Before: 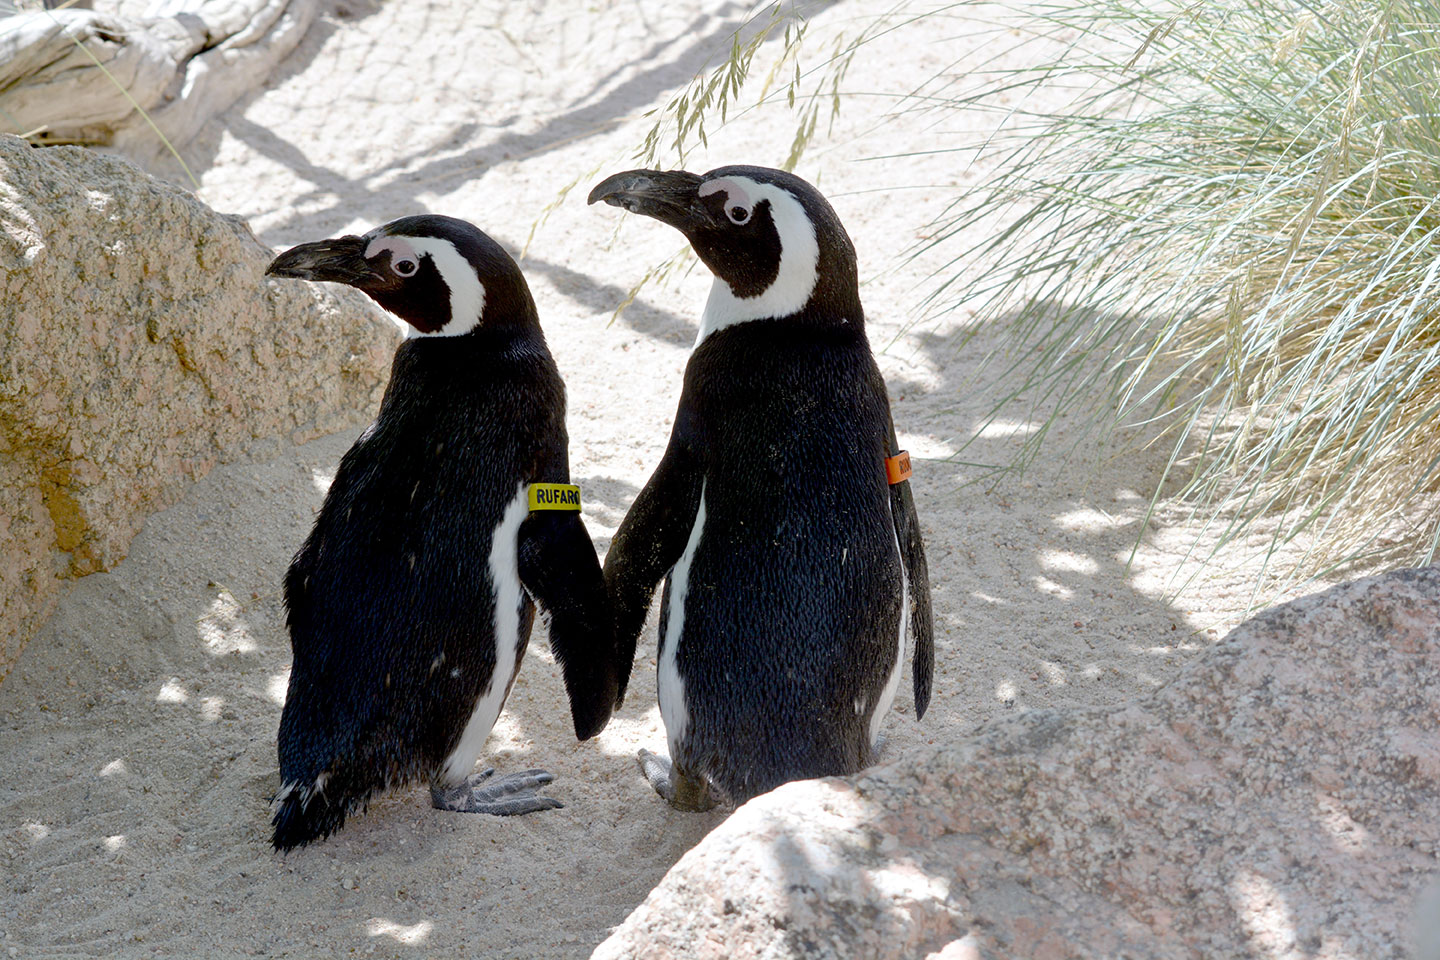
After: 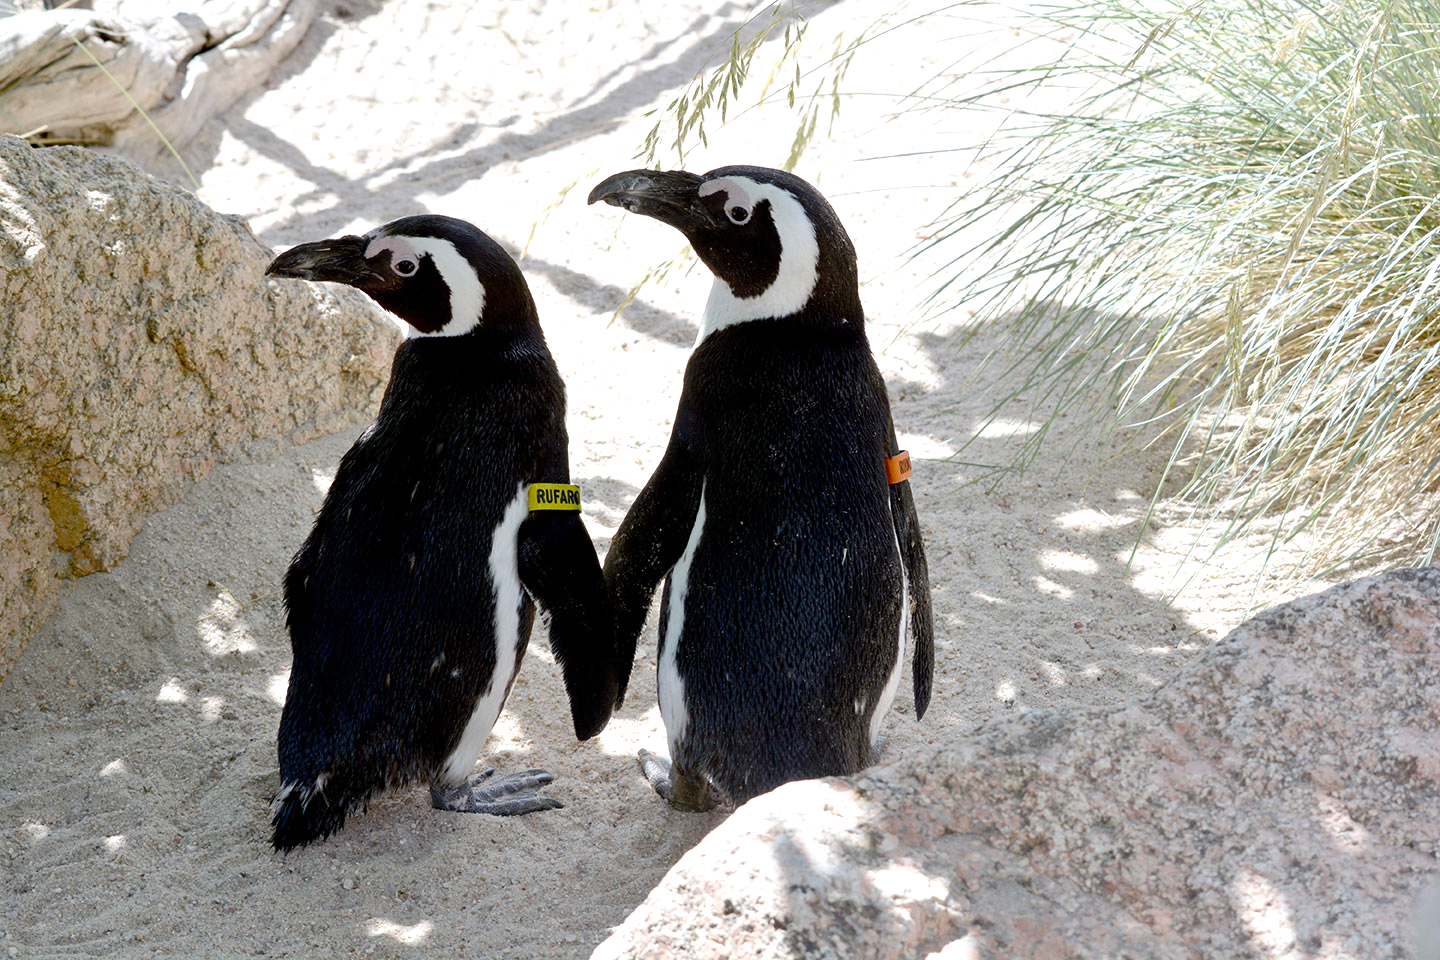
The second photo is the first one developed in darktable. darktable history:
exposure: exposure -0.048 EV, compensate highlight preservation false
tone equalizer: -8 EV -0.417 EV, -7 EV -0.389 EV, -6 EV -0.333 EV, -5 EV -0.222 EV, -3 EV 0.222 EV, -2 EV 0.333 EV, -1 EV 0.389 EV, +0 EV 0.417 EV, edges refinement/feathering 500, mask exposure compensation -1.57 EV, preserve details no
